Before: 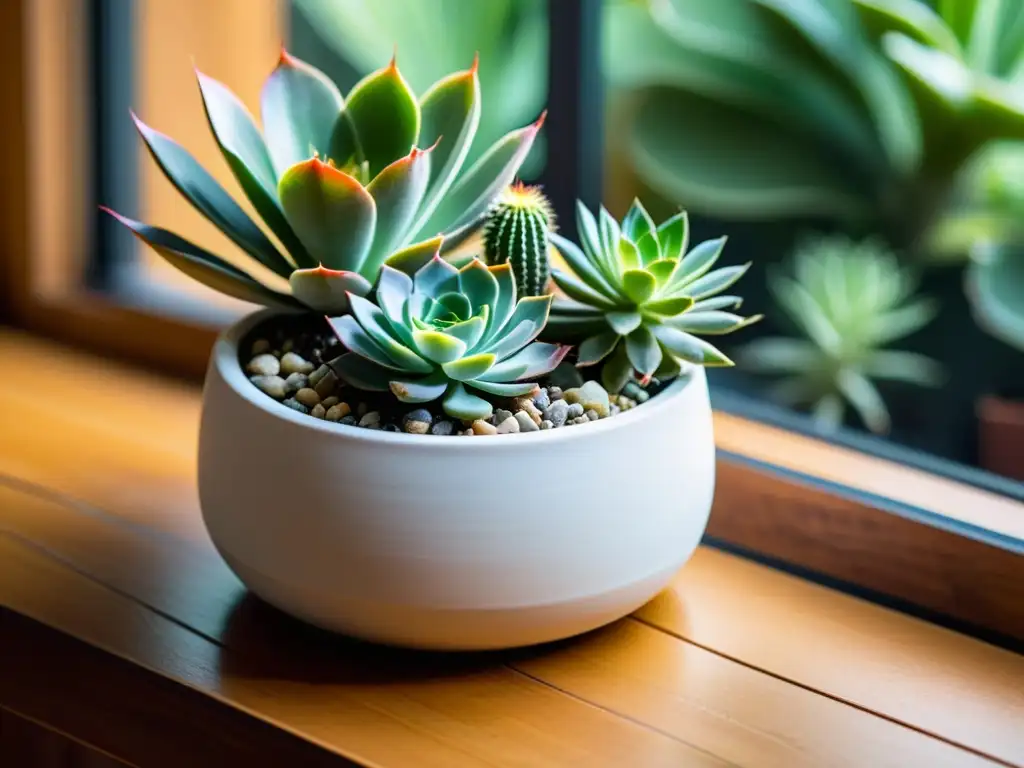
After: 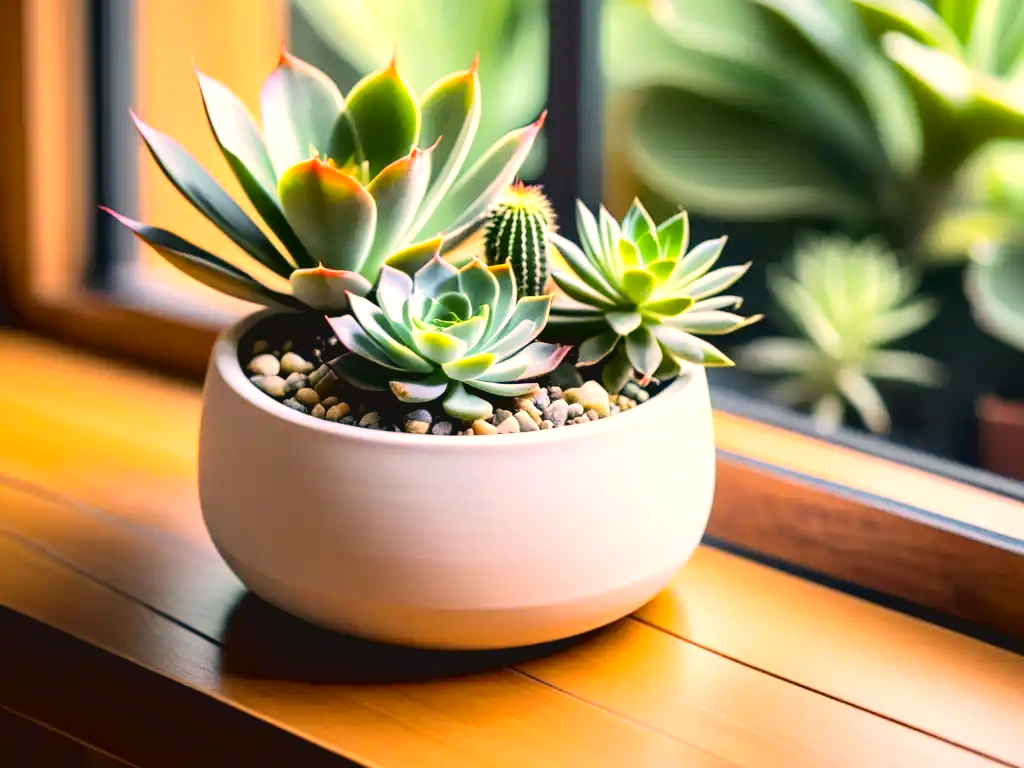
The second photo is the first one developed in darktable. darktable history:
color balance rgb: perceptual saturation grading › global saturation 0.956%, global vibrance 10.981%
color correction: highlights a* 17.69, highlights b* 18.53
tone curve: curves: ch0 [(0, 0) (0.003, 0.059) (0.011, 0.059) (0.025, 0.057) (0.044, 0.055) (0.069, 0.057) (0.1, 0.083) (0.136, 0.128) (0.177, 0.185) (0.224, 0.242) (0.277, 0.308) (0.335, 0.383) (0.399, 0.468) (0.468, 0.547) (0.543, 0.632) (0.623, 0.71) (0.709, 0.801) (0.801, 0.859) (0.898, 0.922) (1, 1)], color space Lab, independent channels, preserve colors none
exposure: black level correction 0, exposure 0.498 EV, compensate exposure bias true, compensate highlight preservation false
